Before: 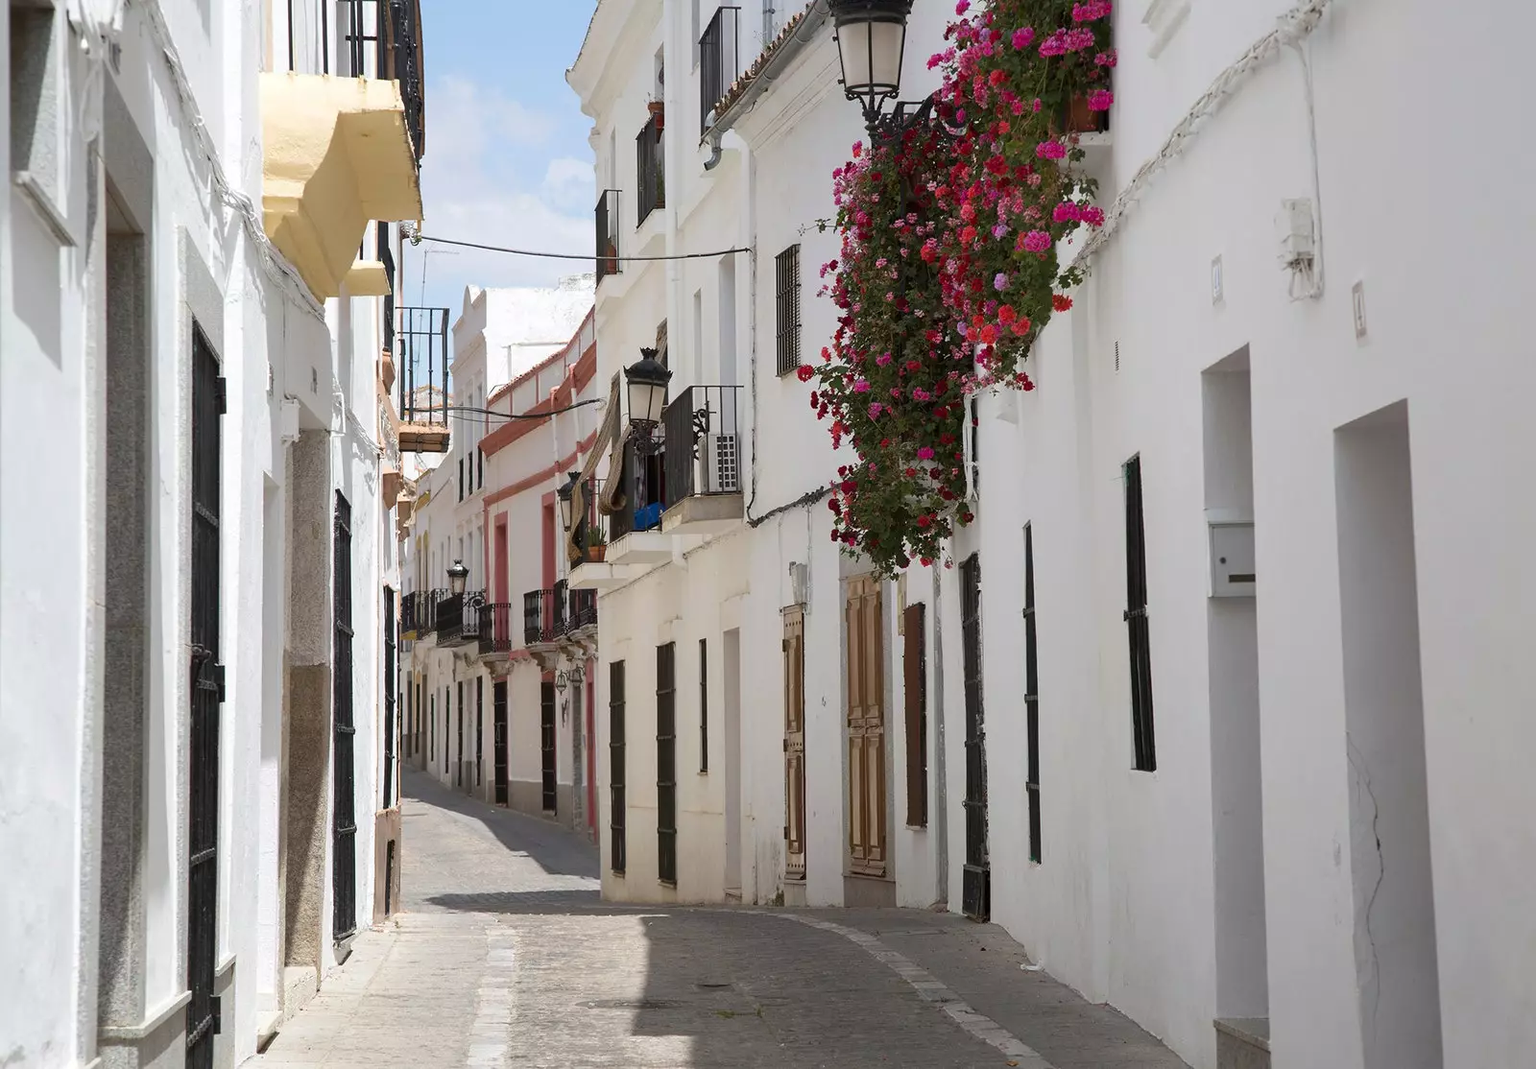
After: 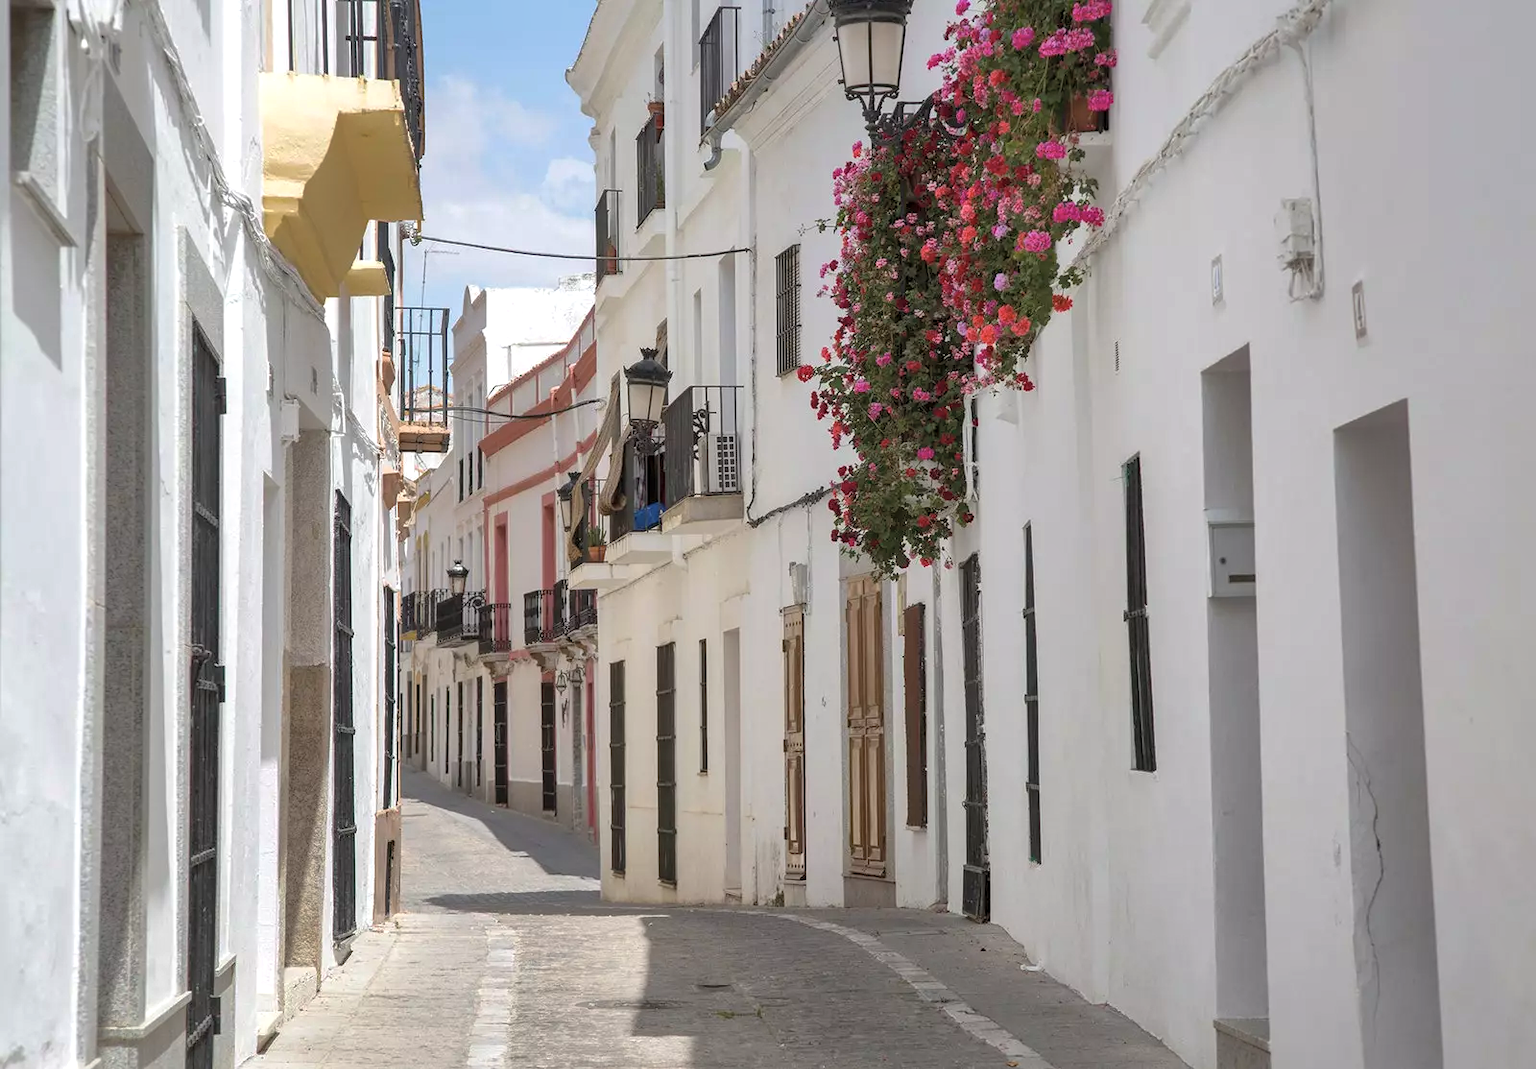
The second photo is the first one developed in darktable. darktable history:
shadows and highlights: shadows 40.14, highlights -60.03
tone equalizer: edges refinement/feathering 500, mask exposure compensation -1.57 EV, preserve details guided filter
contrast brightness saturation: contrast 0.144, brightness 0.223
local contrast: detail 130%
